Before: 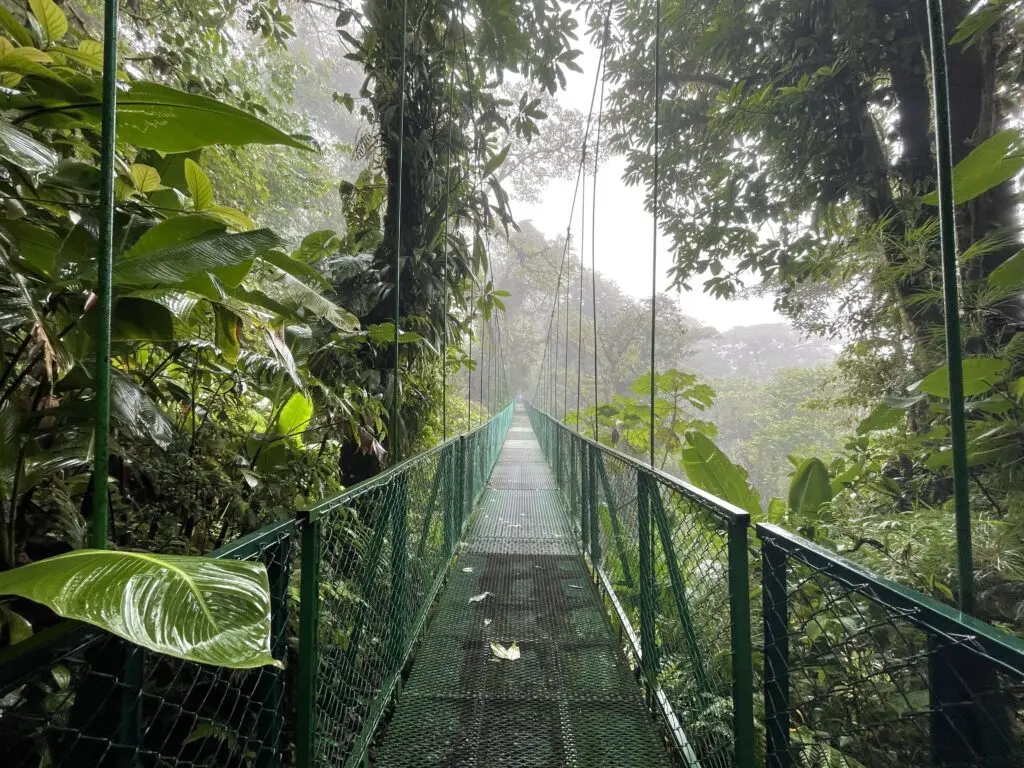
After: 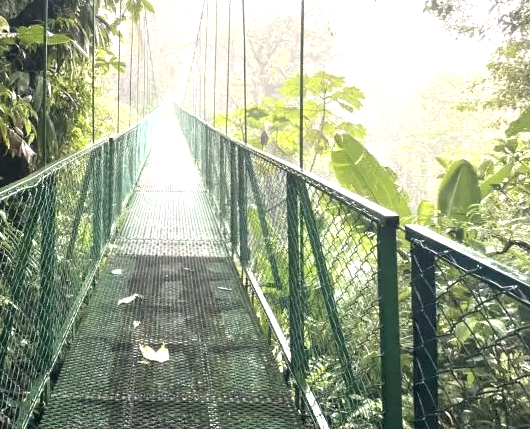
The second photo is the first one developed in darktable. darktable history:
exposure: black level correction 0, exposure 1.407 EV, compensate highlight preservation false
crop: left 34.312%, top 38.841%, right 13.863%, bottom 5.292%
color correction: highlights a* 2.78, highlights b* 5, shadows a* -2.52, shadows b* -4.83, saturation 0.8
